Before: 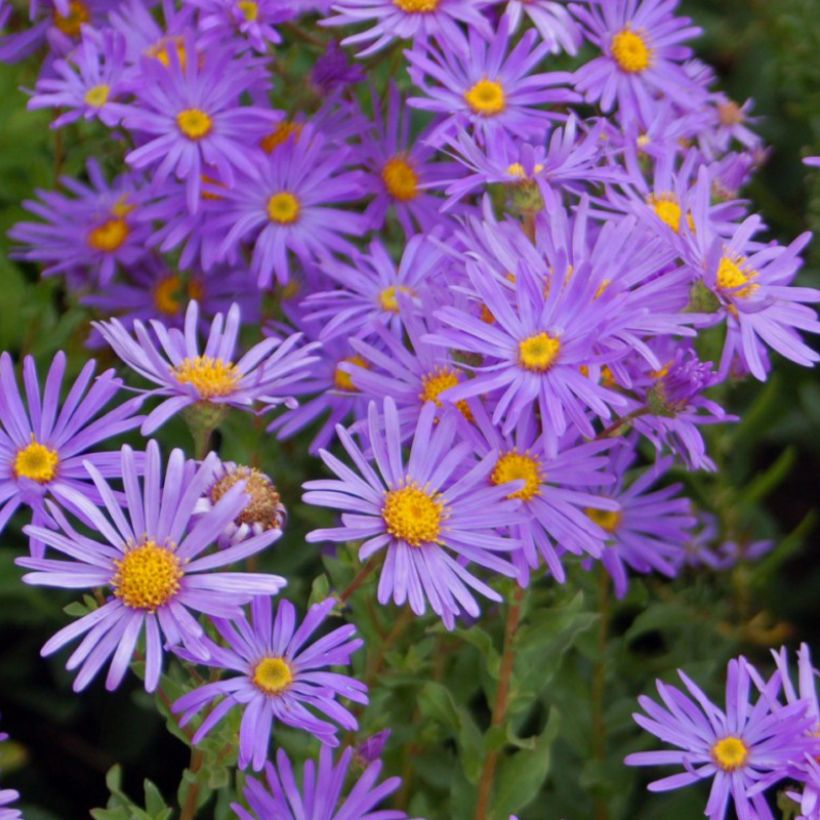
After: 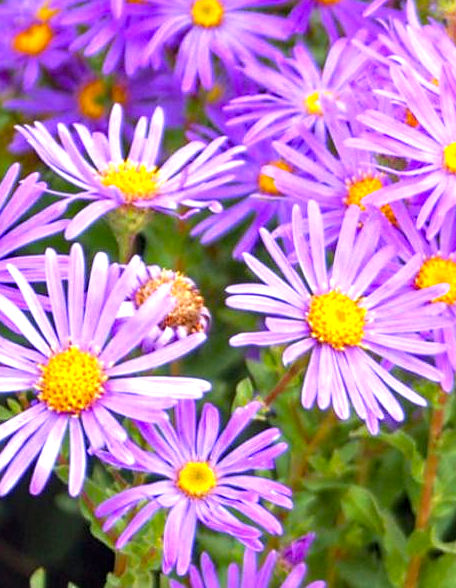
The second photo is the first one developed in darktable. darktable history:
crop: left 9.294%, top 23.986%, right 35.049%, bottom 4.21%
shadows and highlights: shadows -11.82, white point adjustment 4.01, highlights 27.76
local contrast: on, module defaults
sharpen: radius 1.812, amount 0.416, threshold 1.249
levels: mode automatic, levels [0.016, 0.492, 0.969]
color balance rgb: perceptual saturation grading › global saturation 30.55%
exposure: exposure 1.074 EV, compensate highlight preservation false
